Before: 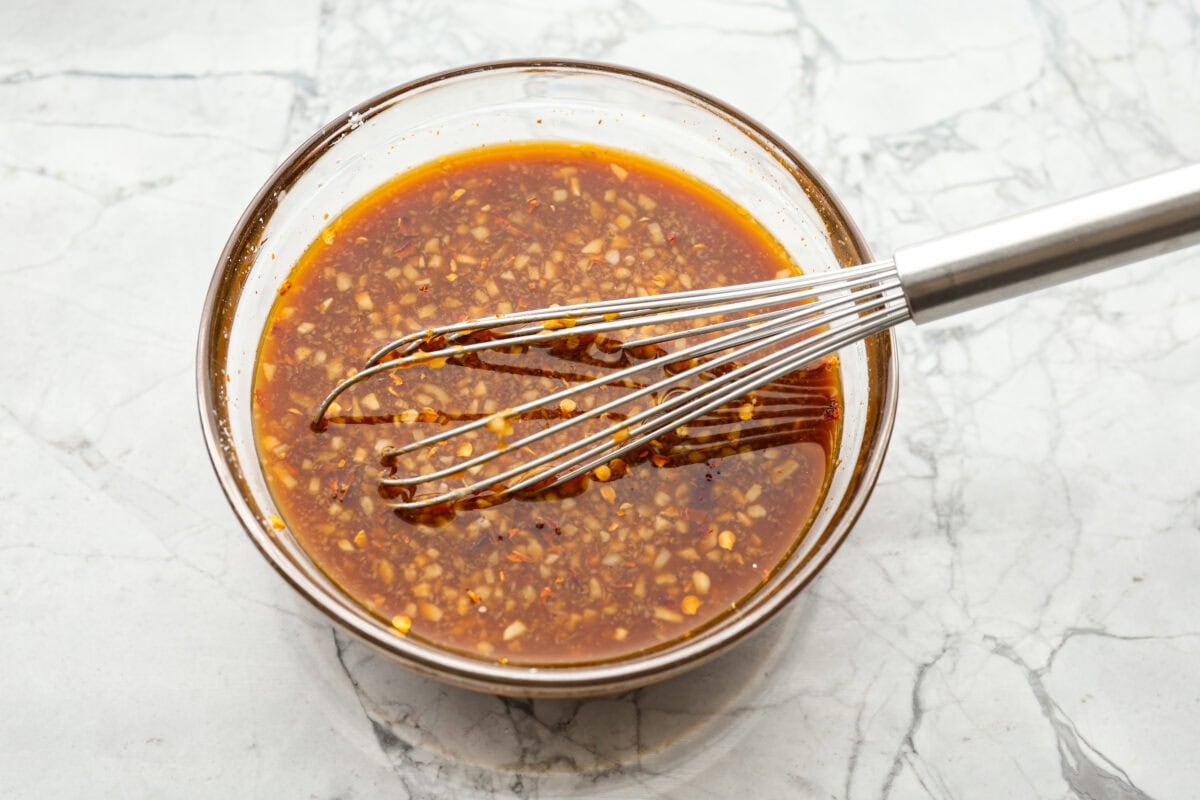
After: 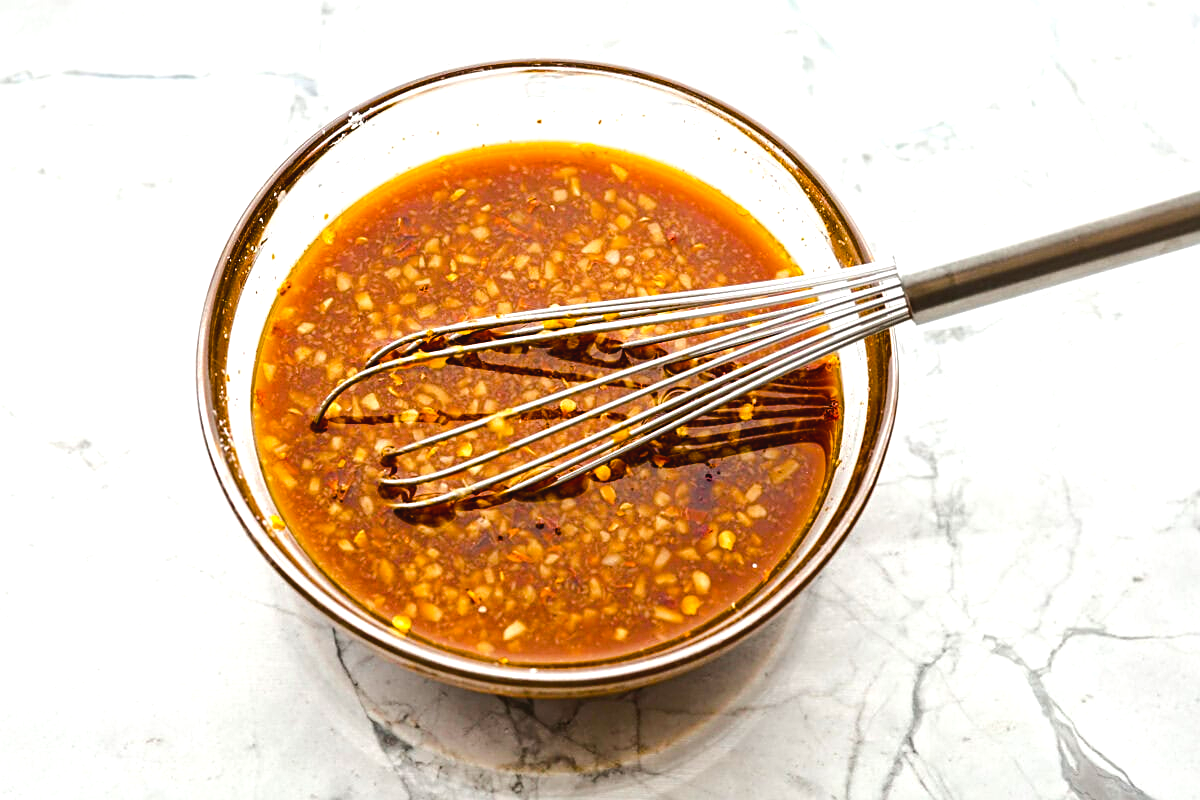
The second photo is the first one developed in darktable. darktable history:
sharpen: on, module defaults
color balance rgb: perceptual saturation grading › global saturation 40.537%, perceptual saturation grading › highlights -25.368%, perceptual saturation grading › mid-tones 34.427%, perceptual saturation grading › shadows 35.587%, perceptual brilliance grading › highlights 17.387%, perceptual brilliance grading › mid-tones 32.128%, perceptual brilliance grading › shadows -30.564%
exposure: compensate highlight preservation false
contrast brightness saturation: contrast -0.084, brightness -0.034, saturation -0.106
